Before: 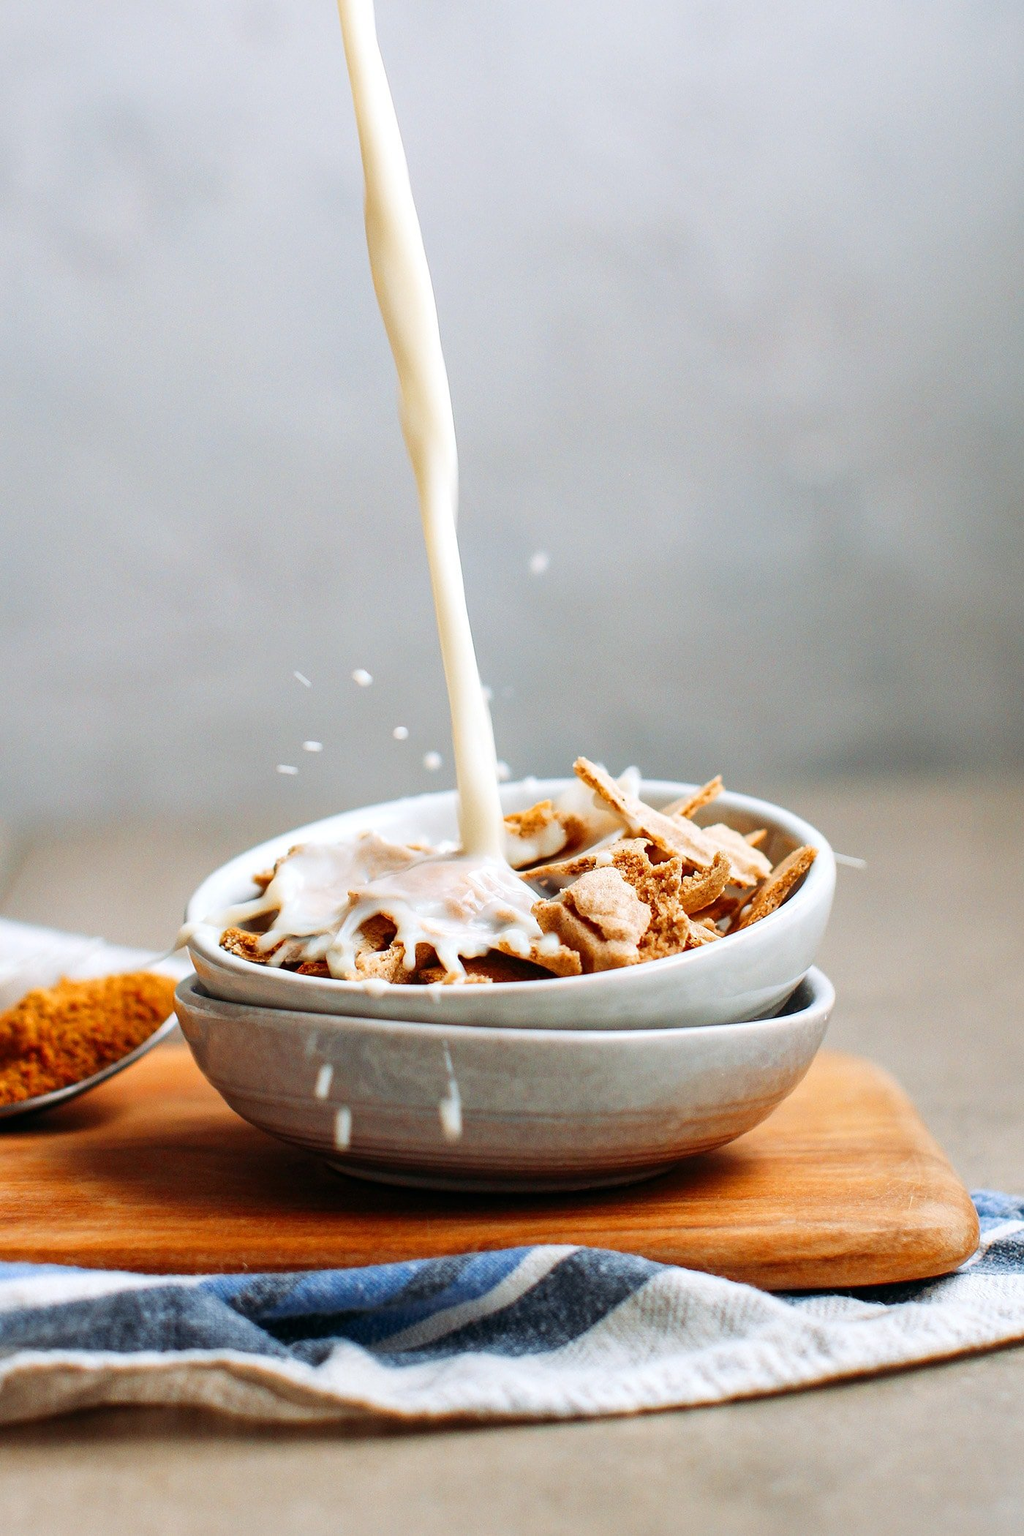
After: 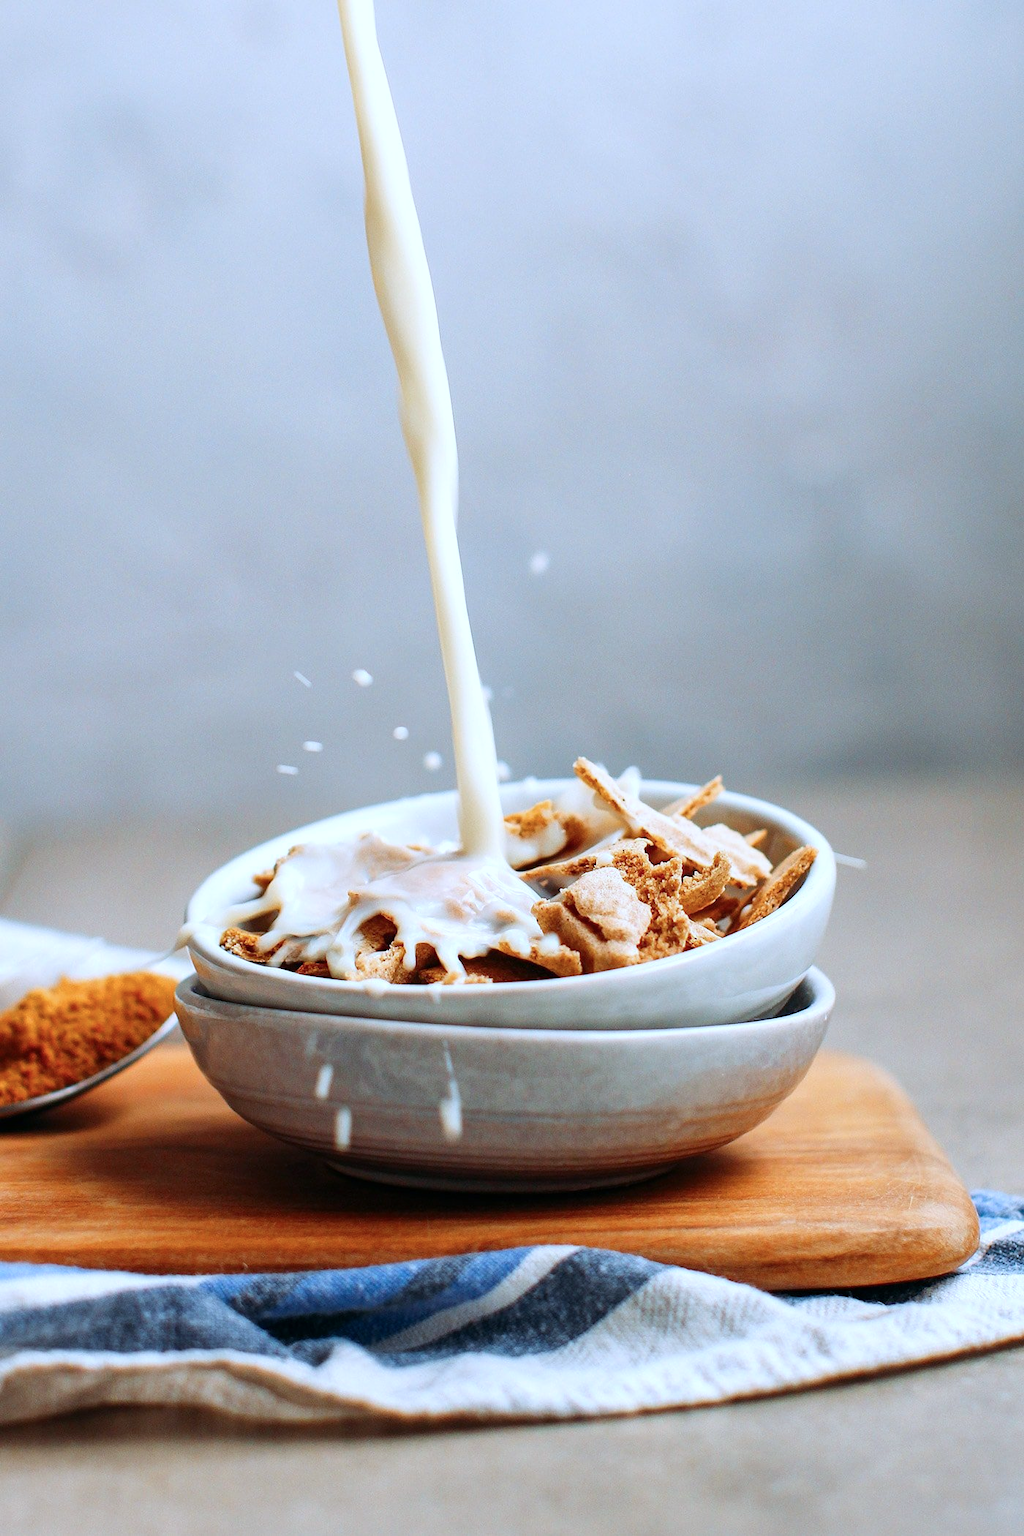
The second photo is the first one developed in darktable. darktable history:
color calibration: x 0.37, y 0.382, temperature 4303.91 K, gamut compression 1.65
